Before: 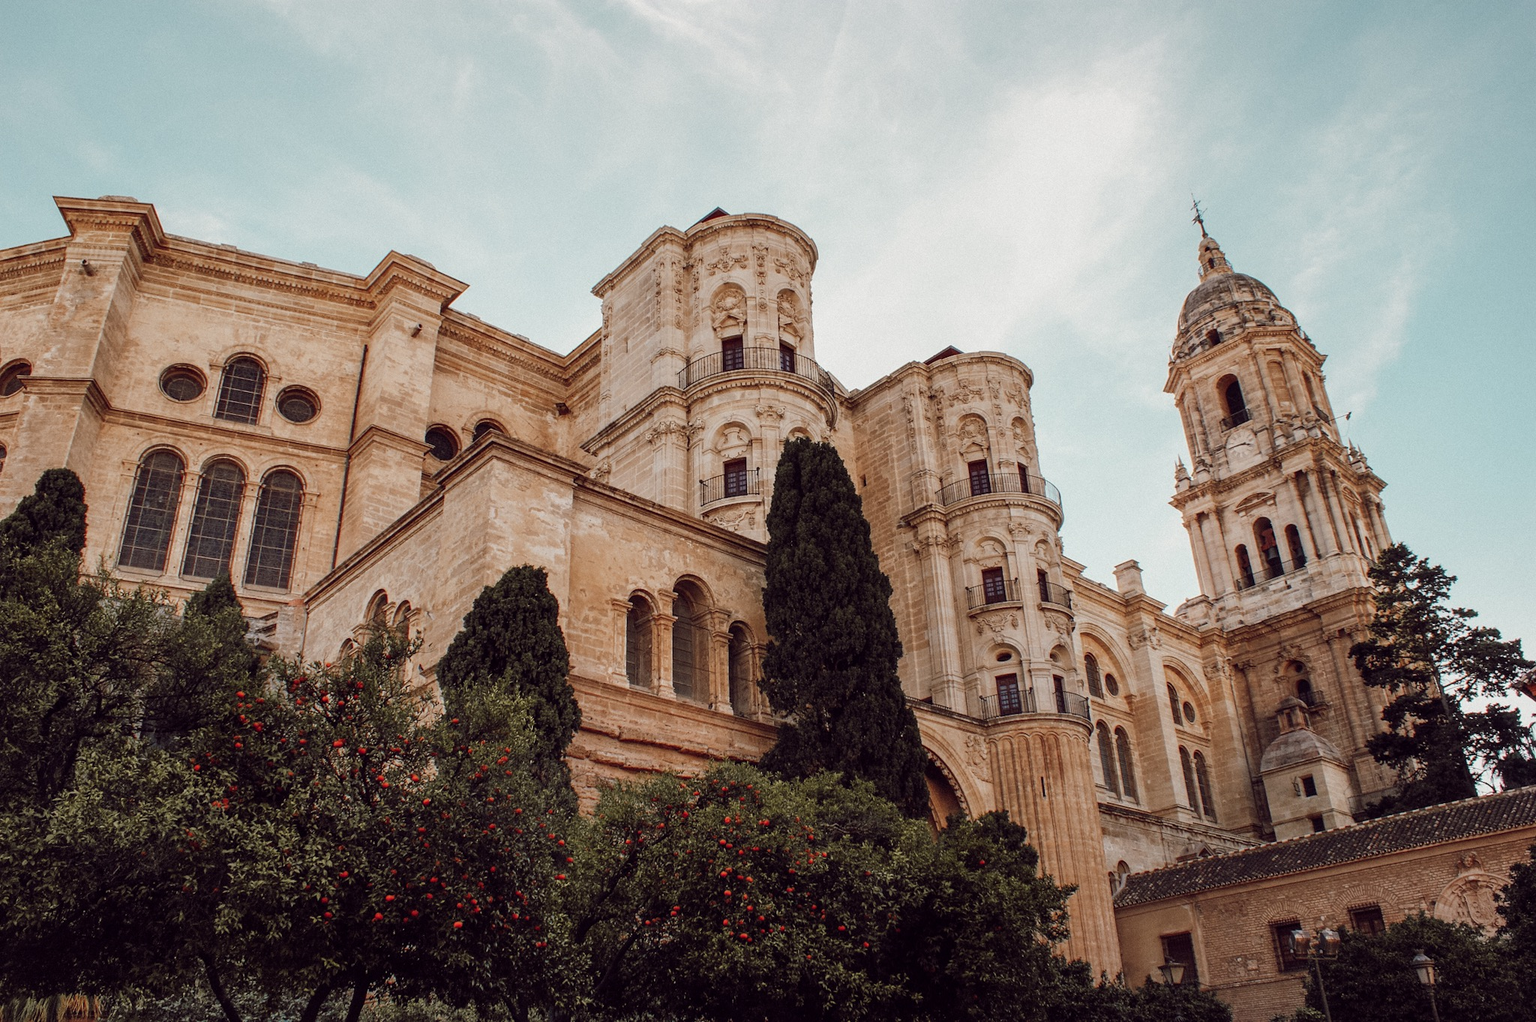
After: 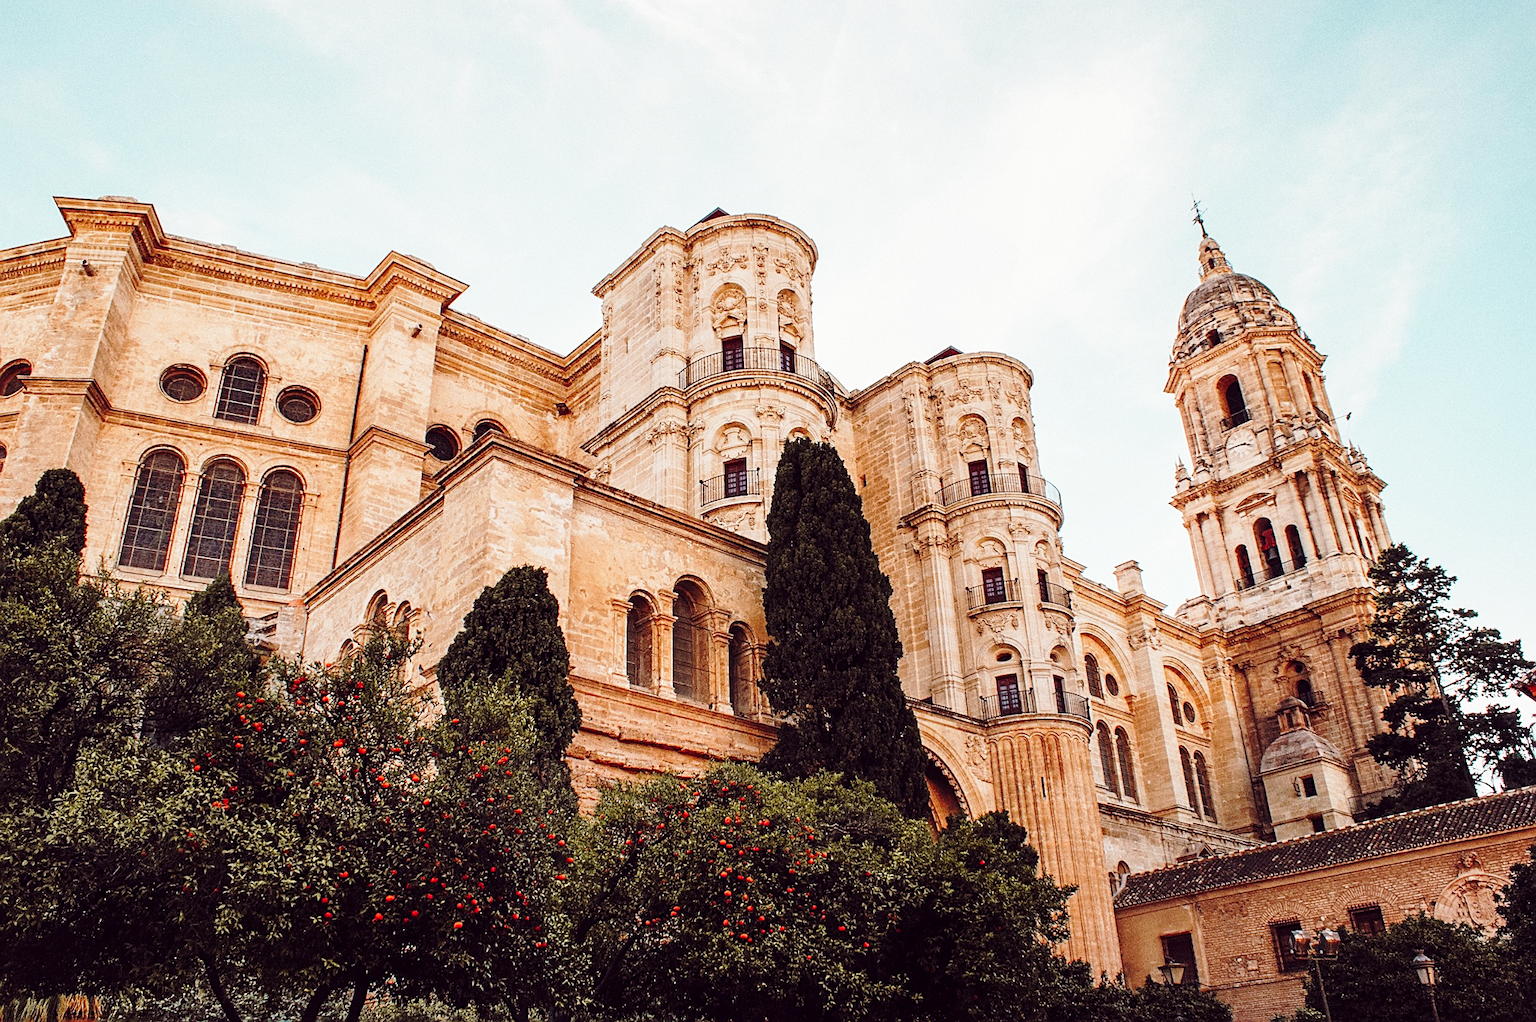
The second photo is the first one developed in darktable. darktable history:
grain: coarseness 0.09 ISO
exposure: exposure 0.081 EV, compensate highlight preservation false
sharpen: on, module defaults
base curve: curves: ch0 [(0, 0) (0.028, 0.03) (0.121, 0.232) (0.46, 0.748) (0.859, 0.968) (1, 1)], preserve colors none
